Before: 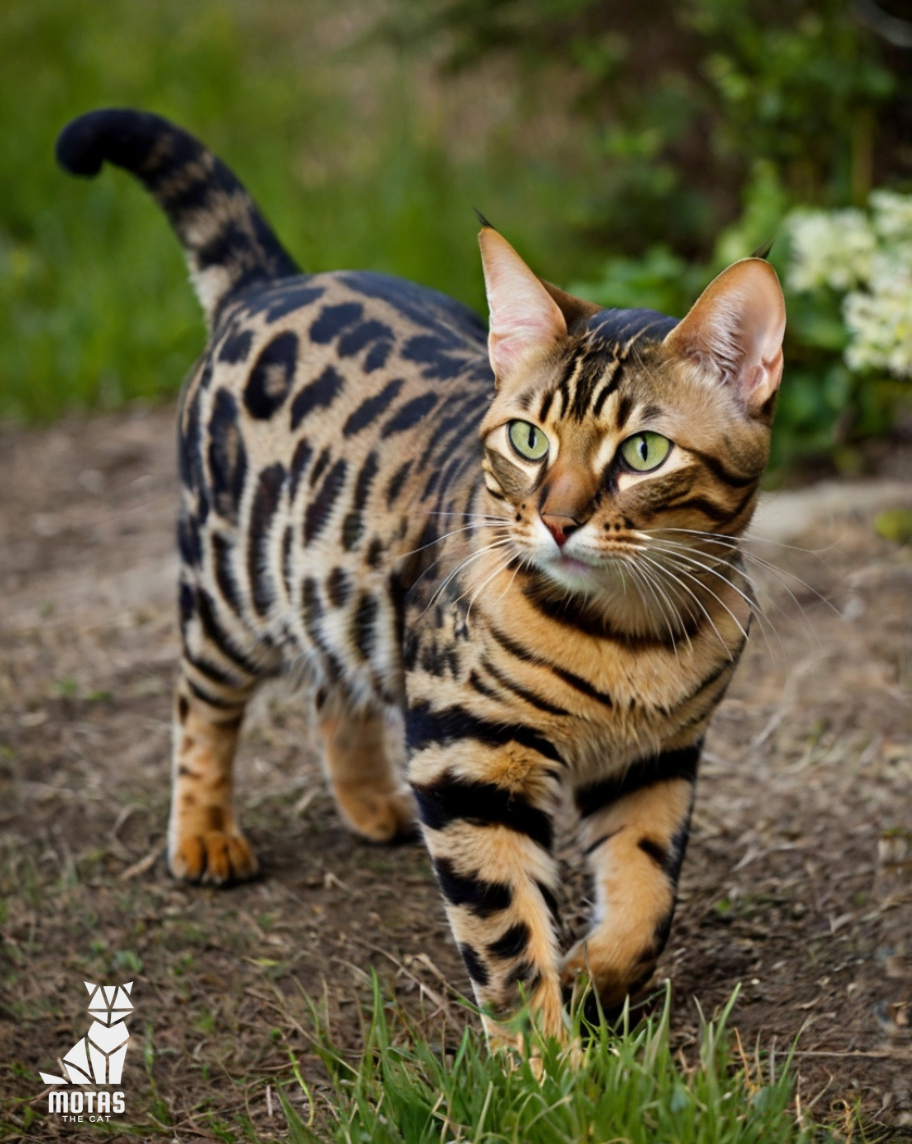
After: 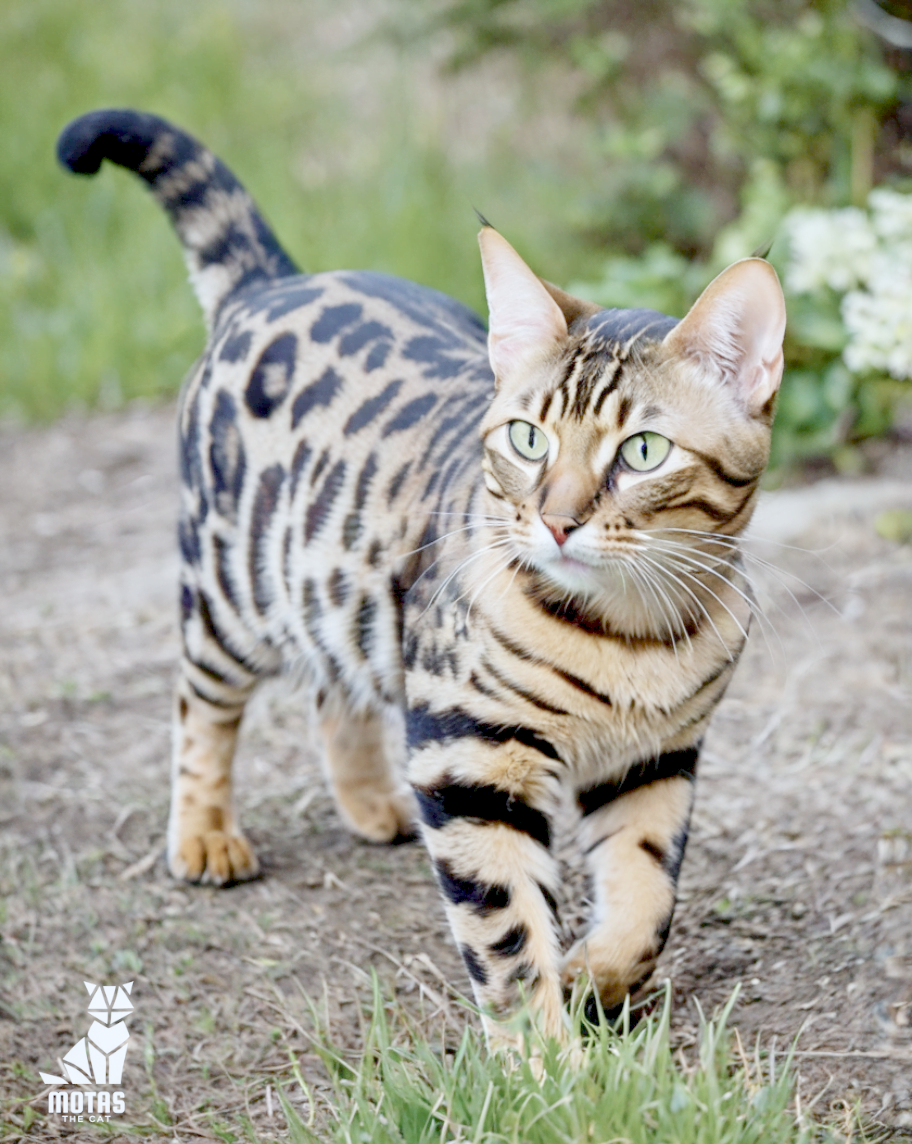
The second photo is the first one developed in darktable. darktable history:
color calibration: illuminant as shot in camera, x 0.378, y 0.381, temperature 4093.13 K, saturation algorithm version 1 (2020)
filmic rgb: white relative exposure 8 EV, threshold 3 EV, structure ↔ texture 100%, target black luminance 0%, hardness 2.44, latitude 76.53%, contrast 0.562, shadows ↔ highlights balance 0%, preserve chrominance no, color science v4 (2020), iterations of high-quality reconstruction 10, type of noise poissonian, enable highlight reconstruction true
local contrast: highlights 123%, shadows 126%, detail 140%, midtone range 0.254
exposure: exposure 3 EV, compensate highlight preservation false
